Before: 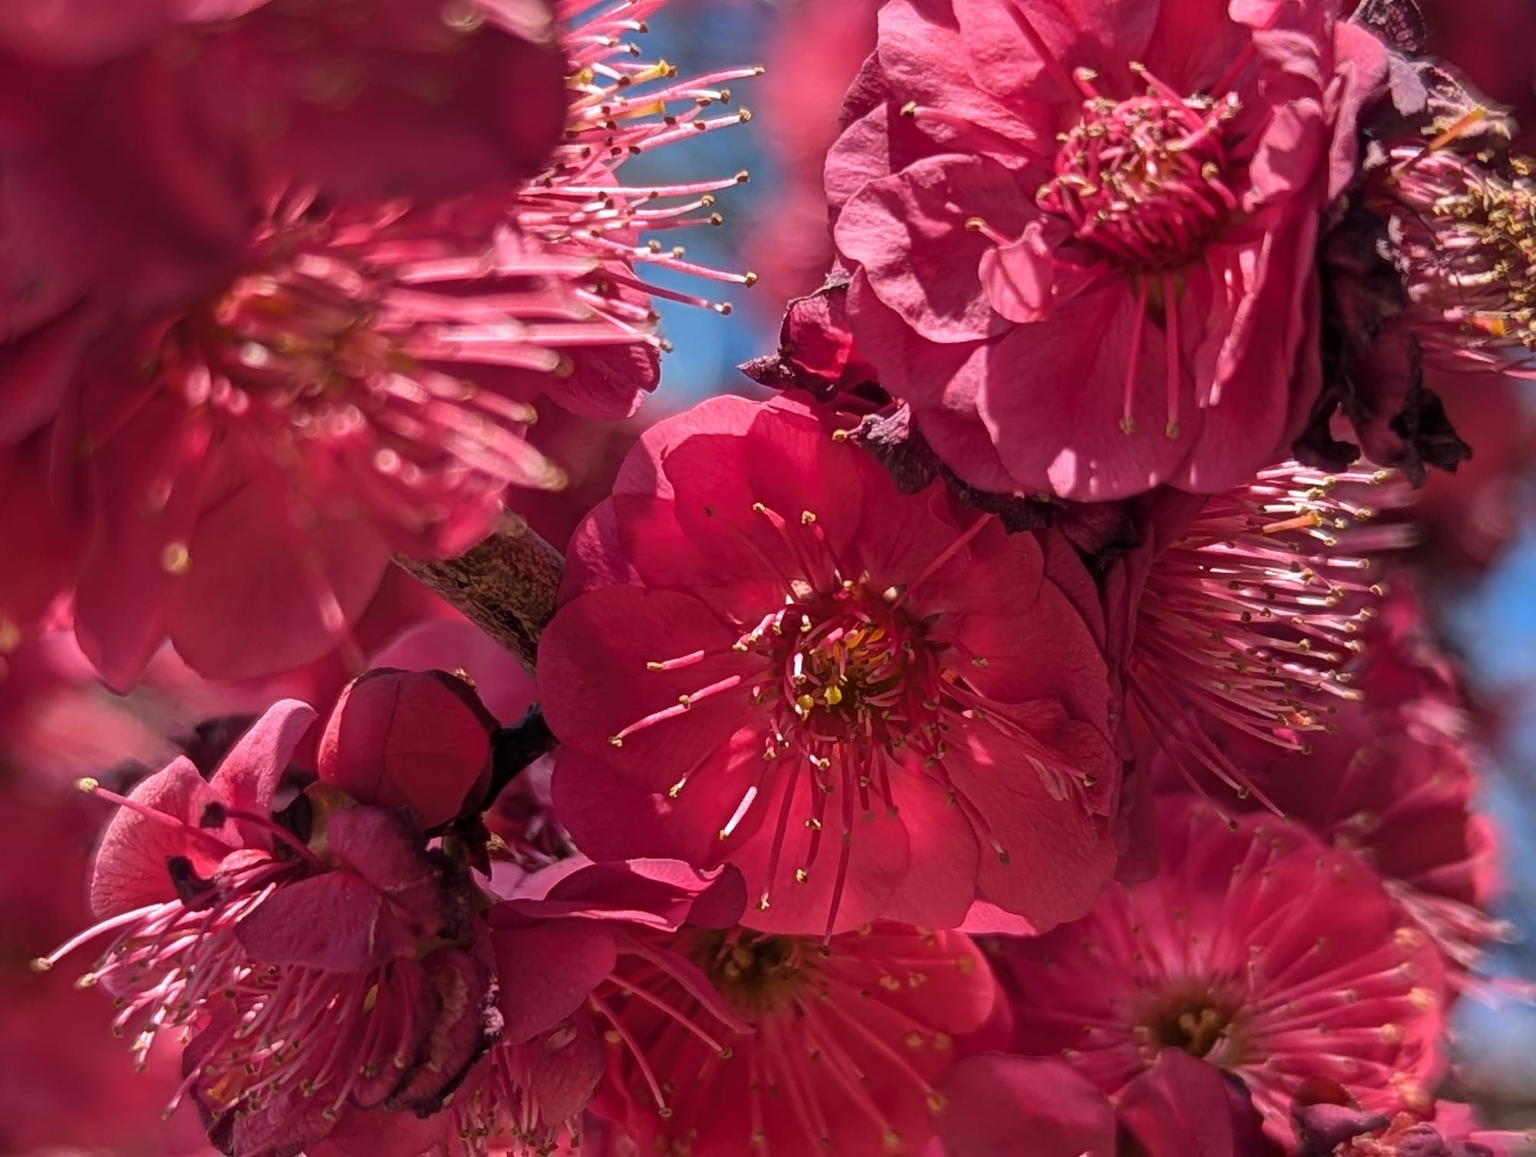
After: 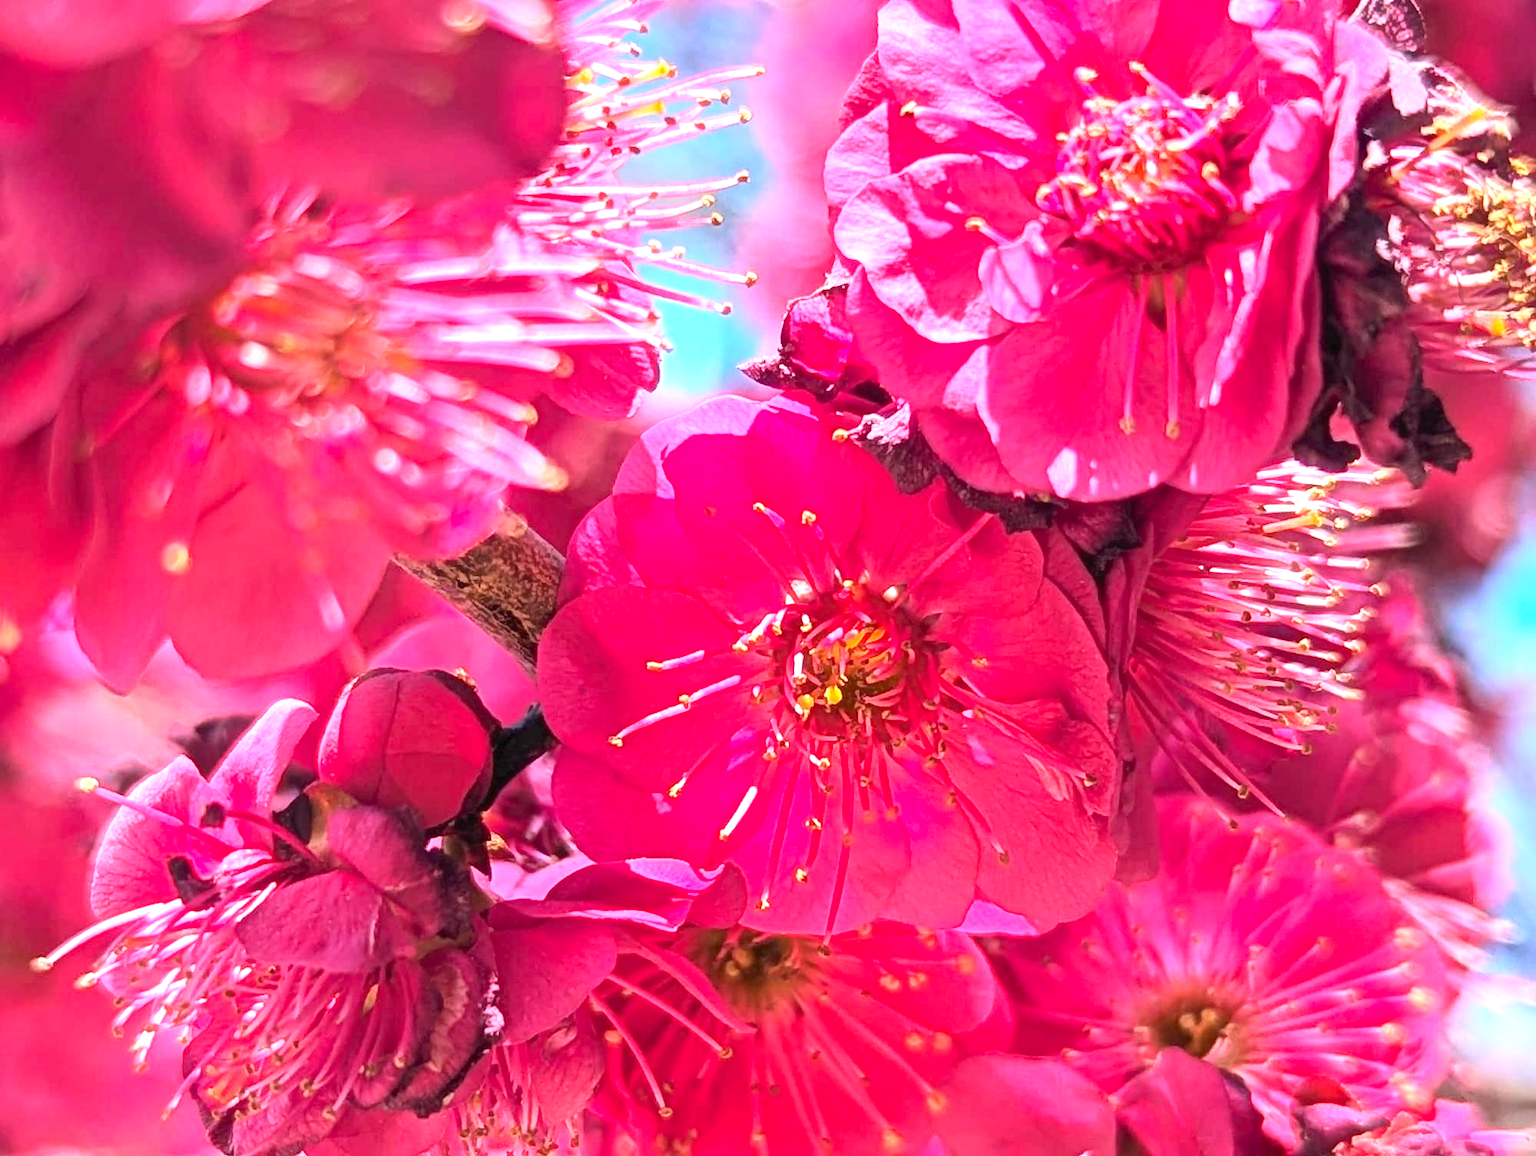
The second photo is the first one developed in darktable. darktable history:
rotate and perspective: automatic cropping off
contrast brightness saturation: contrast 0.2, brightness 0.16, saturation 0.22
exposure: black level correction 0, exposure 1.7 EV, compensate exposure bias true, compensate highlight preservation false
white balance: red 0.974, blue 1.044
